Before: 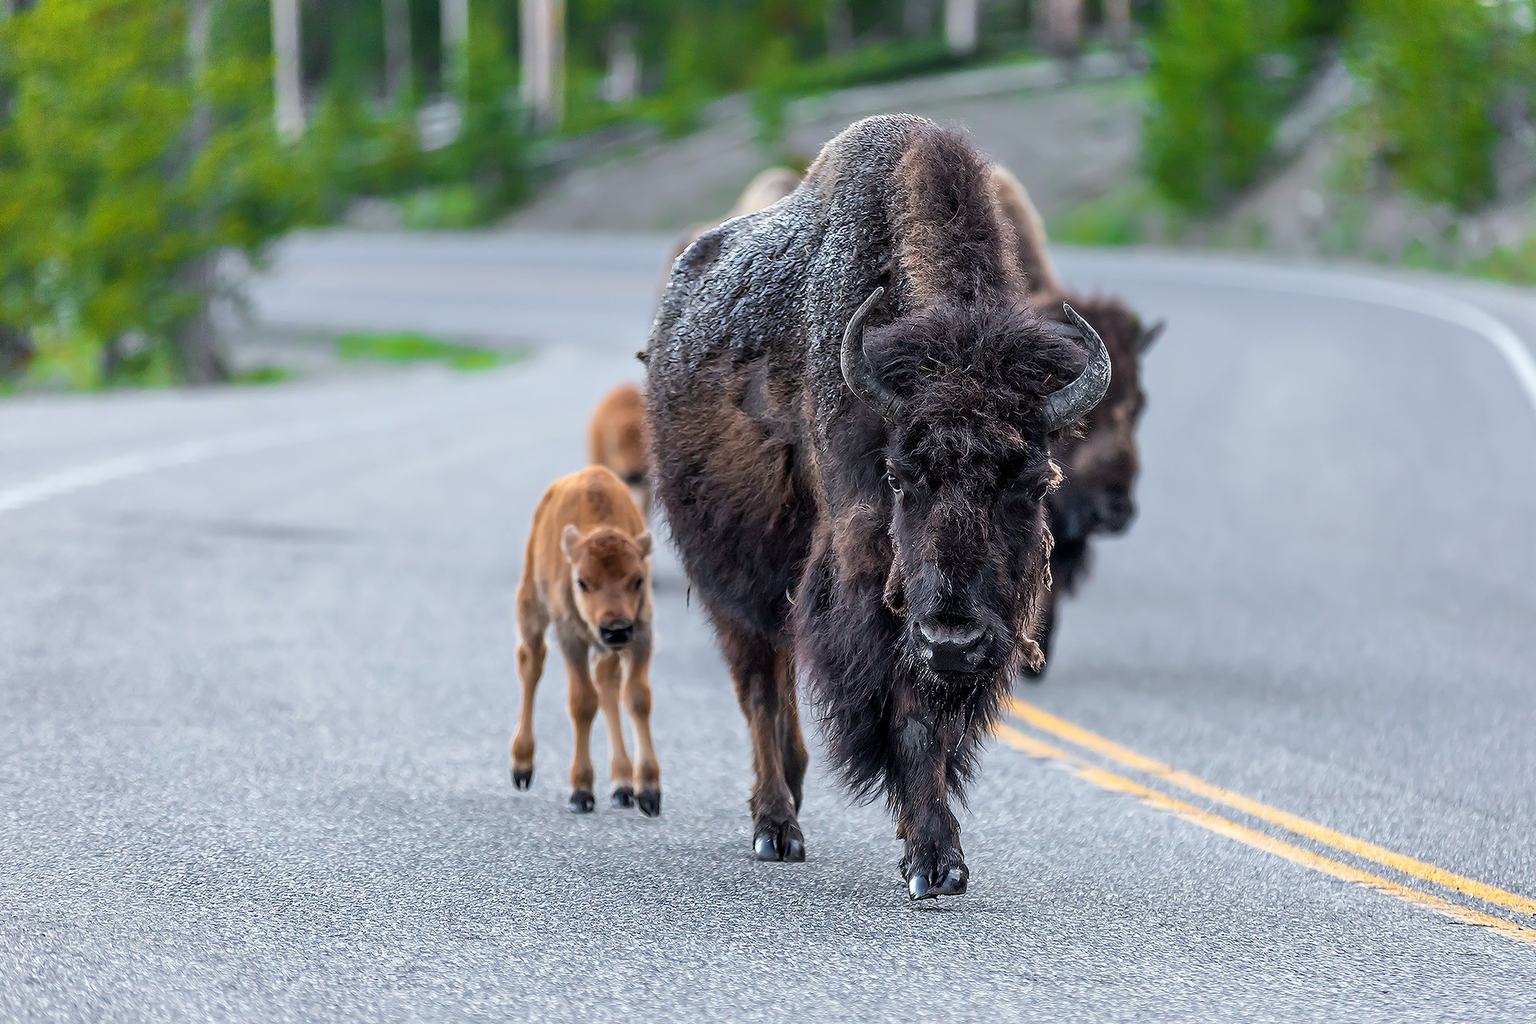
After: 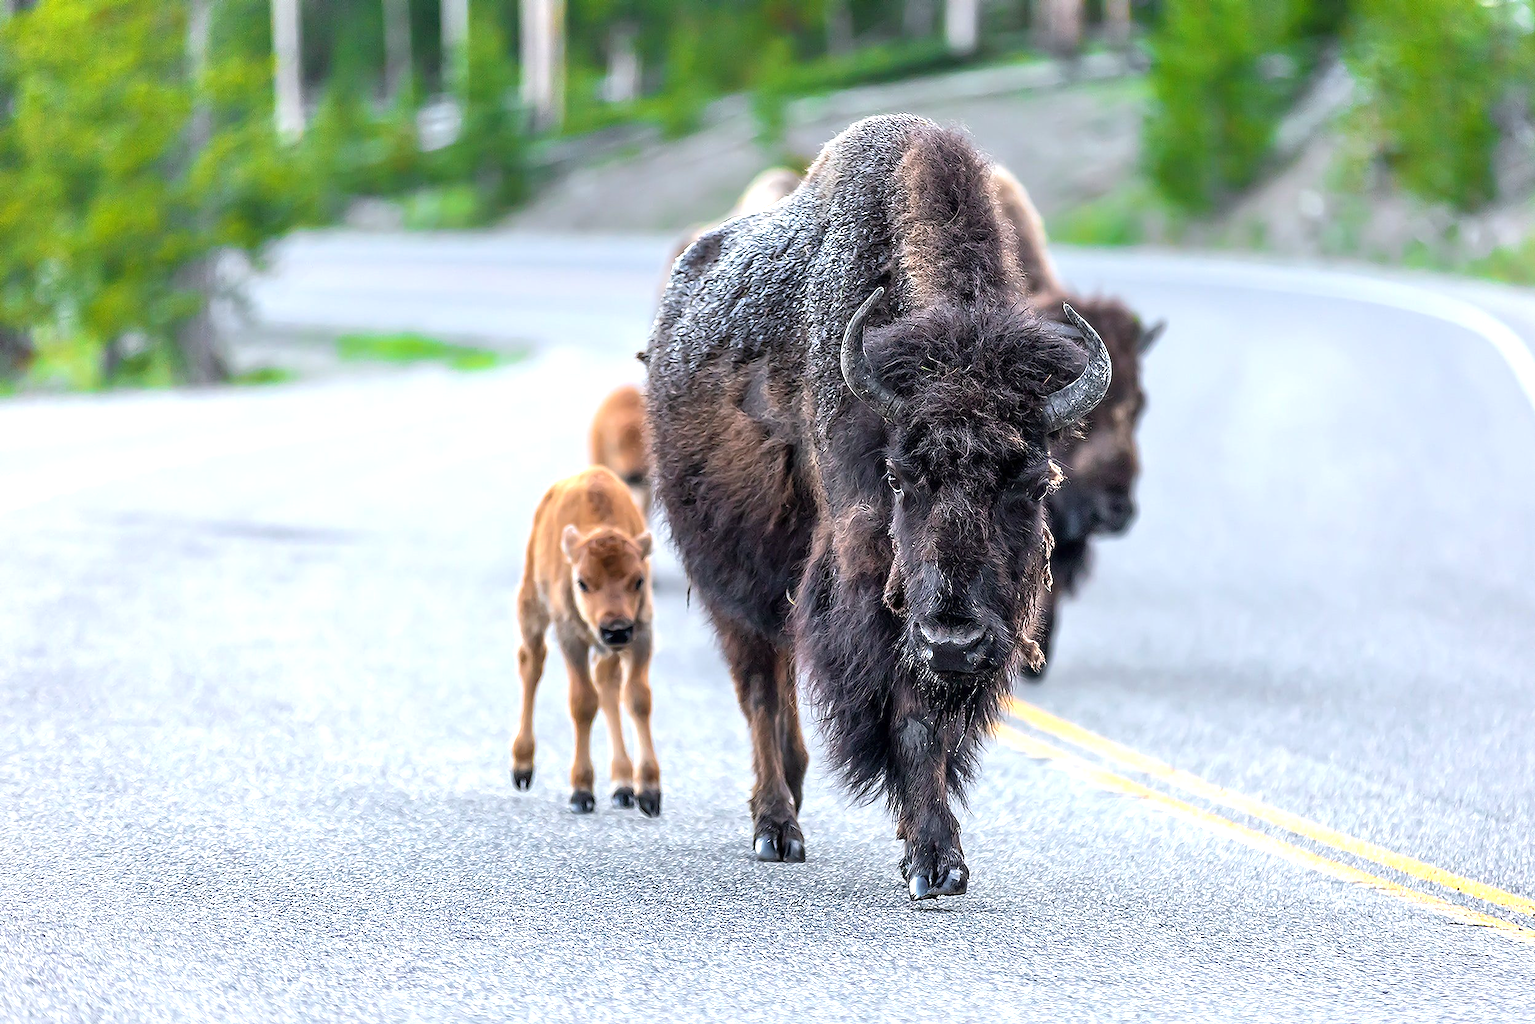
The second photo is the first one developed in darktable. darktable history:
exposure: exposure 0.778 EV, compensate exposure bias true, compensate highlight preservation false
